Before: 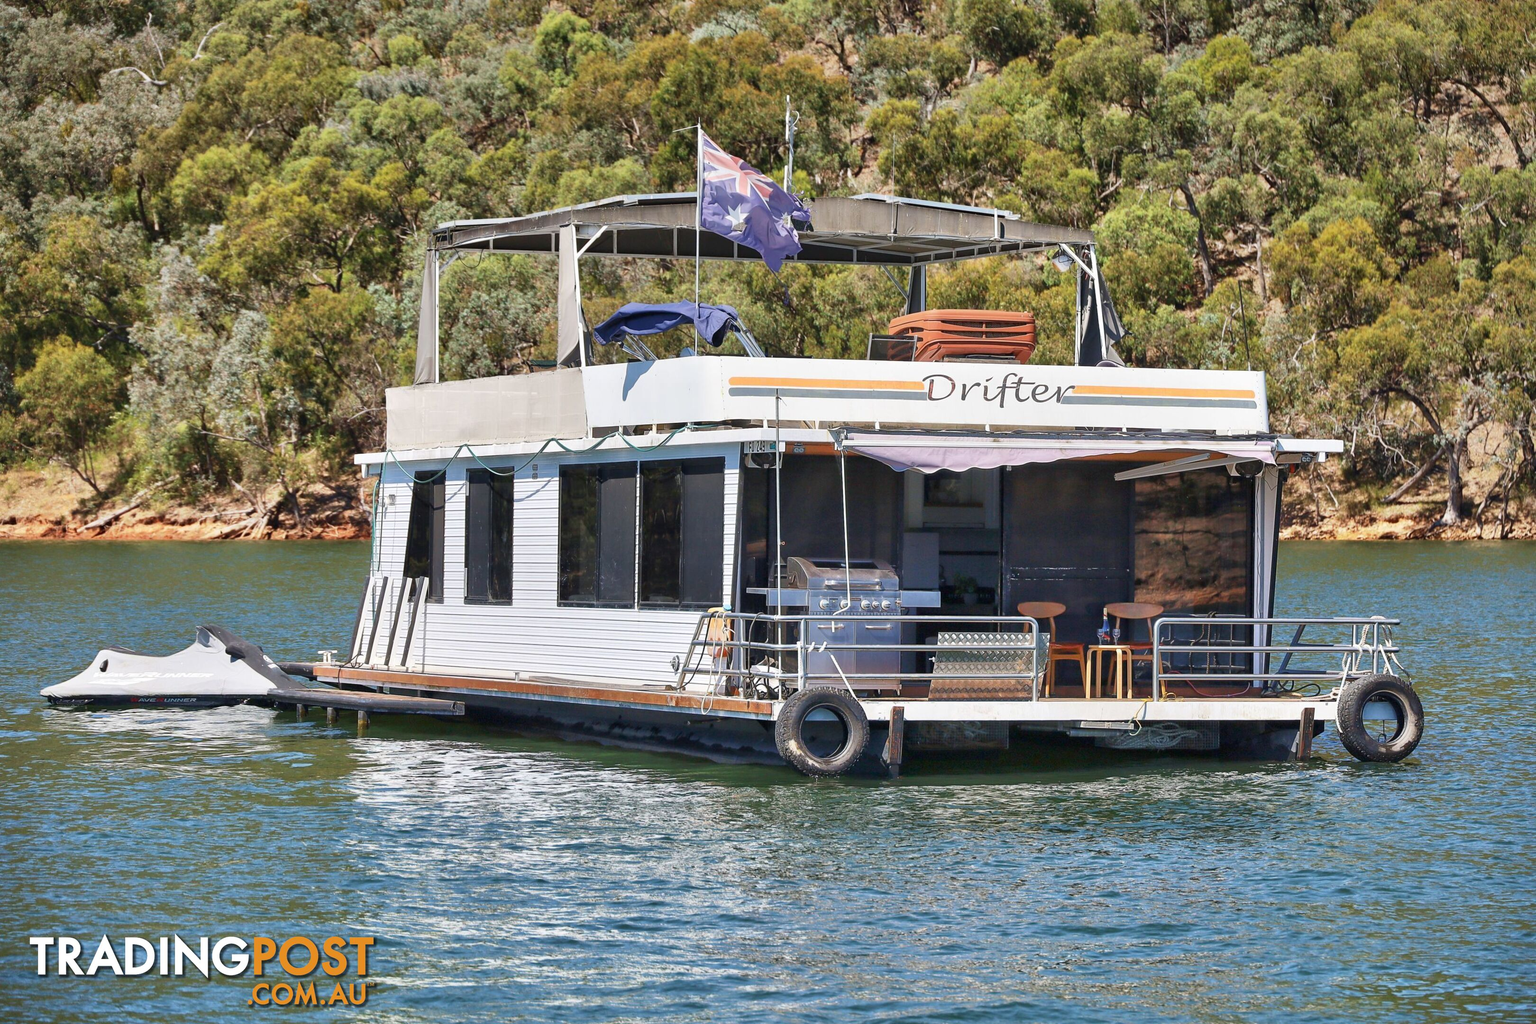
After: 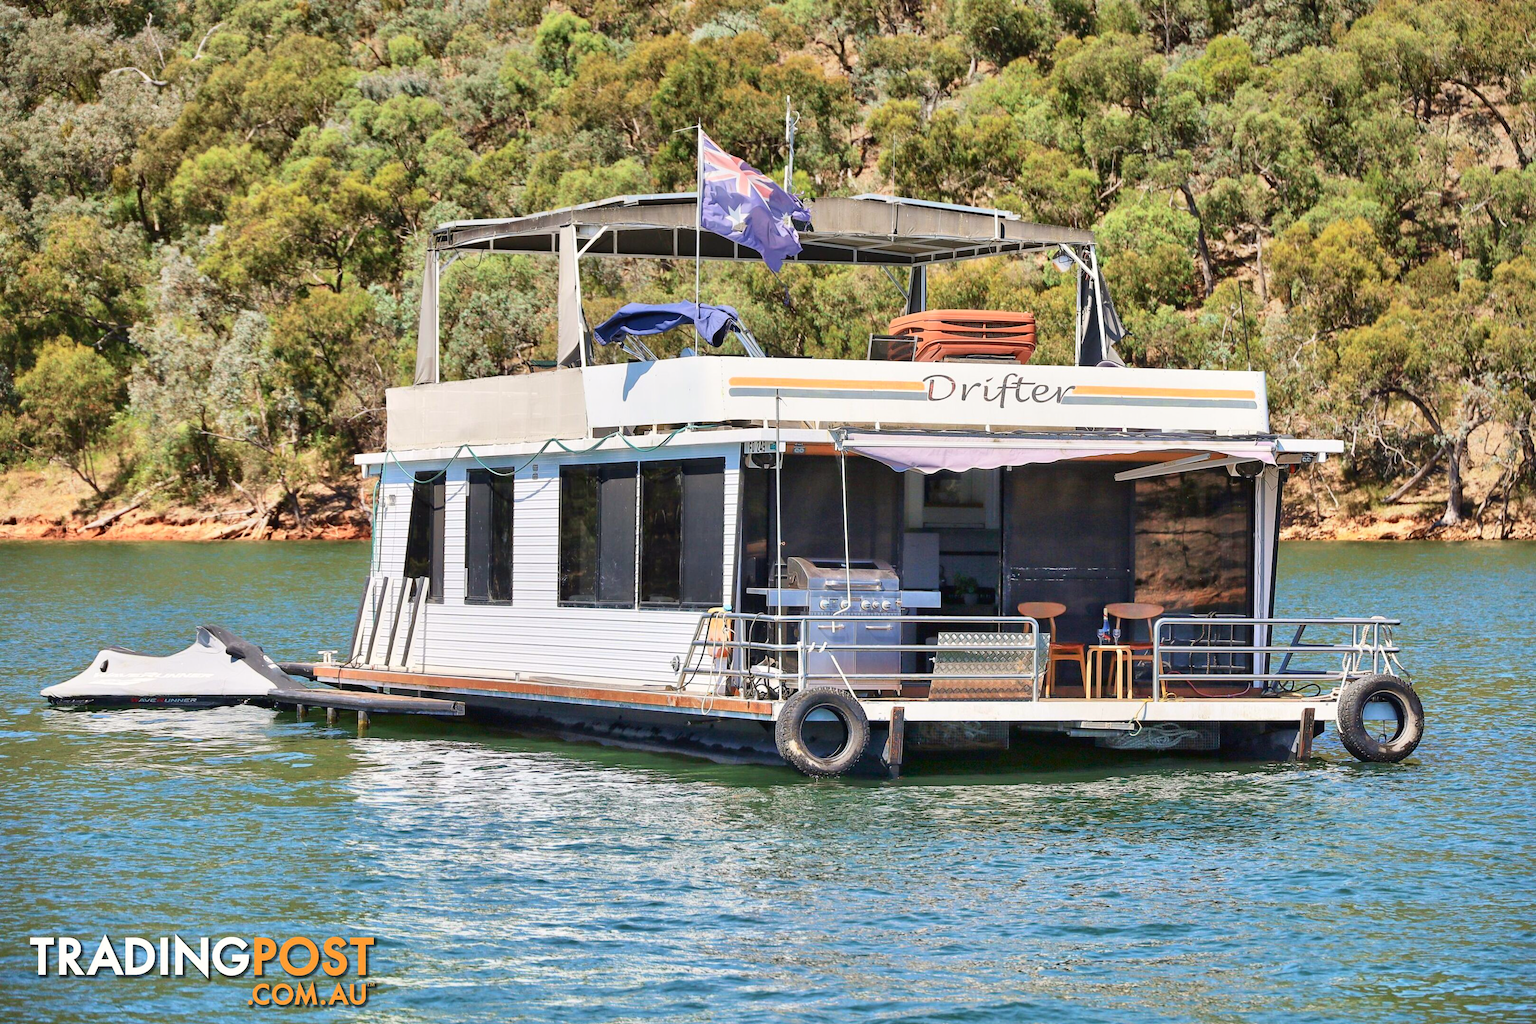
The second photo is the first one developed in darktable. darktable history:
tone curve: curves: ch0 [(0, 0.01) (0.052, 0.045) (0.136, 0.133) (0.29, 0.332) (0.453, 0.531) (0.676, 0.751) (0.89, 0.919) (1, 1)]; ch1 [(0, 0) (0.094, 0.081) (0.285, 0.299) (0.385, 0.403) (0.447, 0.429) (0.495, 0.496) (0.544, 0.552) (0.589, 0.612) (0.722, 0.728) (1, 1)]; ch2 [(0, 0) (0.257, 0.217) (0.43, 0.421) (0.498, 0.507) (0.531, 0.544) (0.56, 0.579) (0.625, 0.642) (1, 1)], color space Lab, independent channels, preserve colors none
